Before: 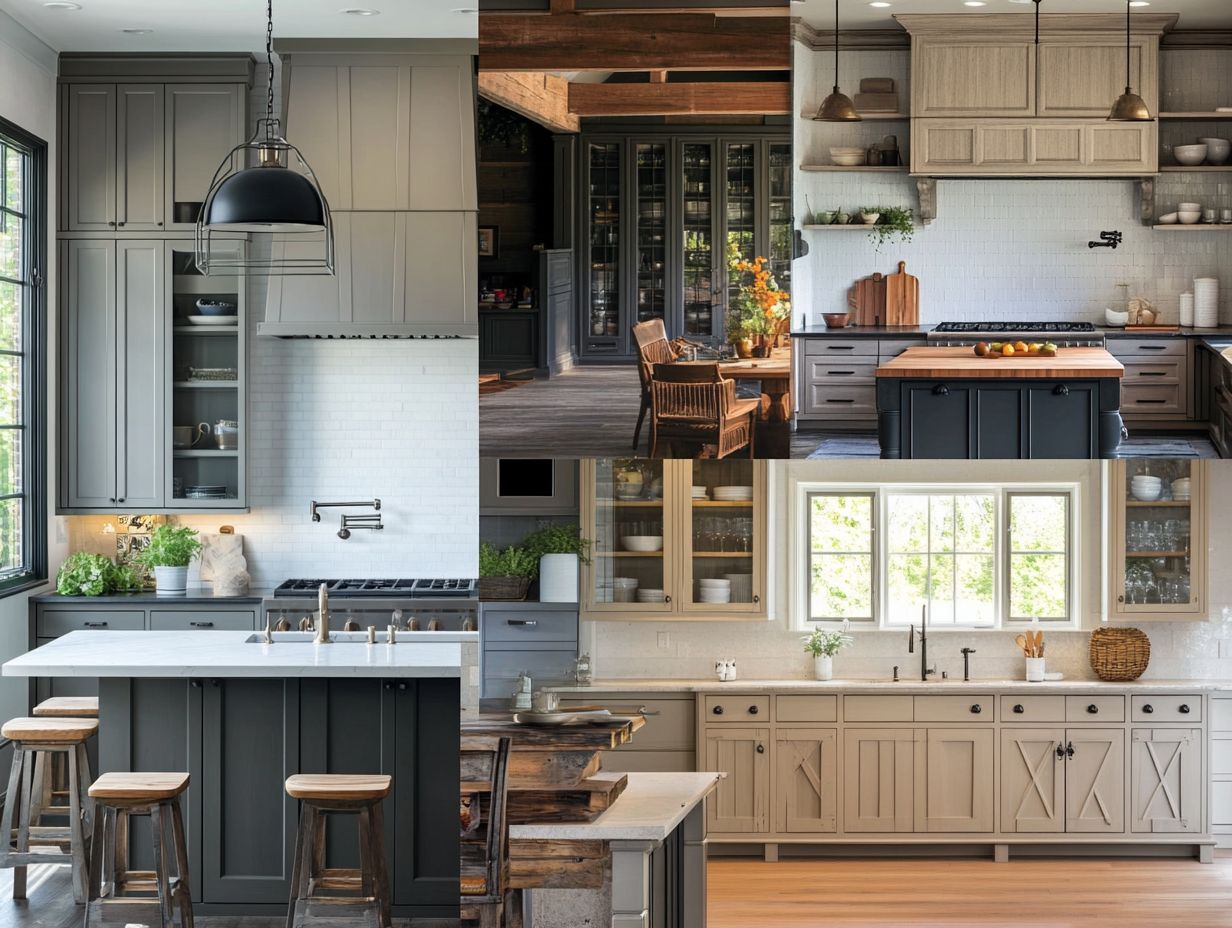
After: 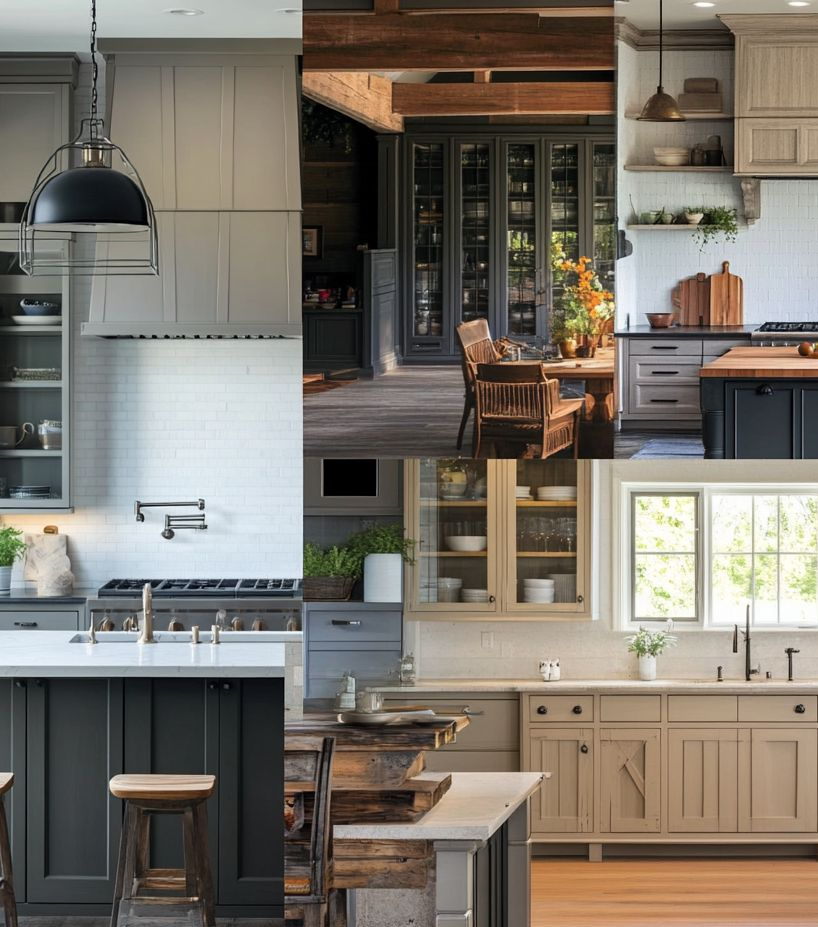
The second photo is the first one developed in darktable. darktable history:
crop and rotate: left 14.313%, right 19.215%
